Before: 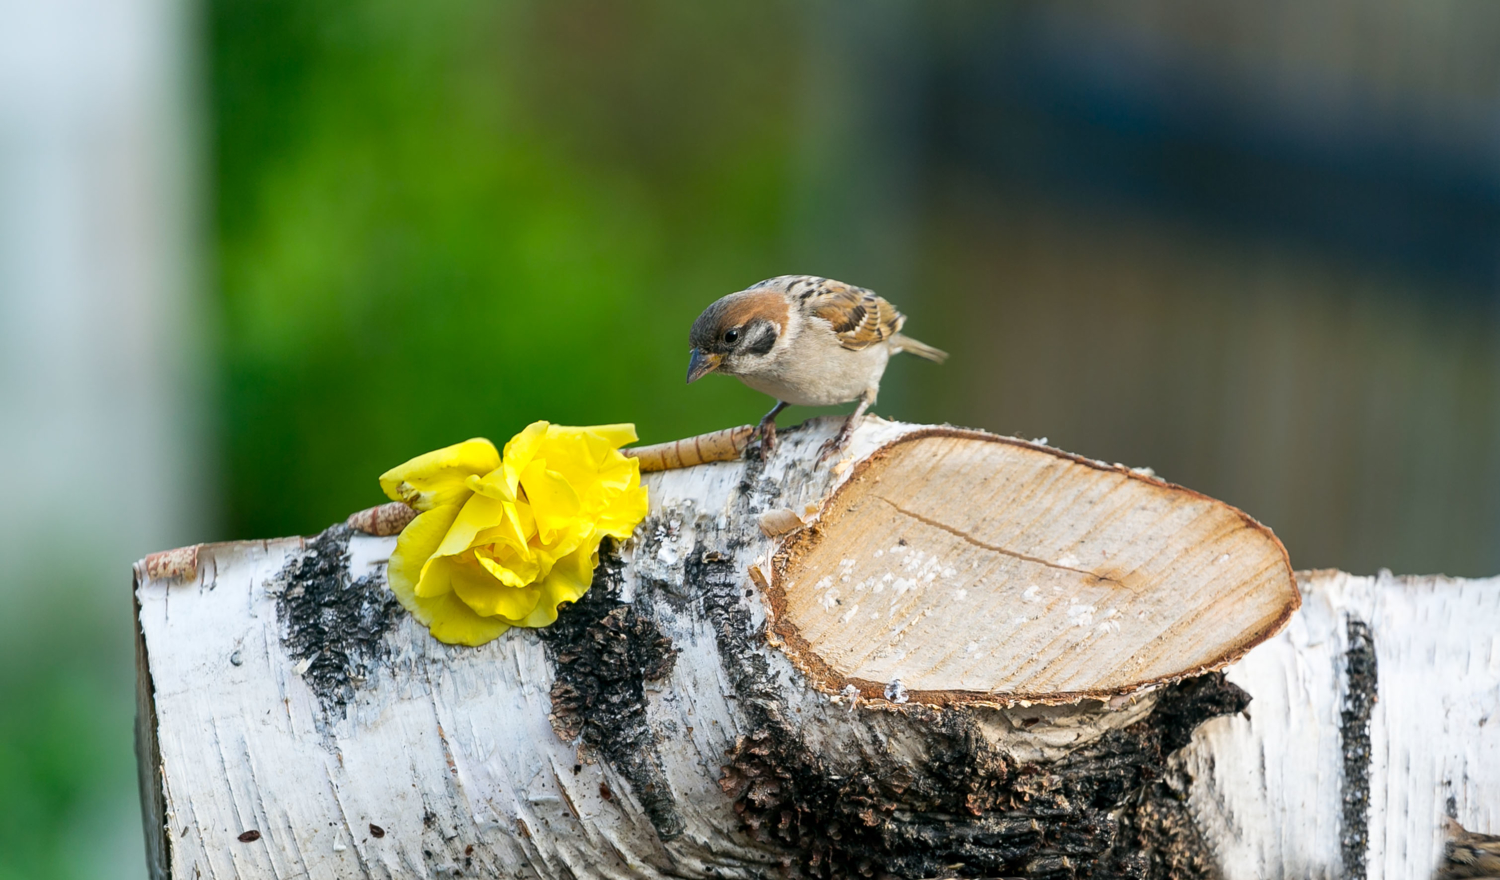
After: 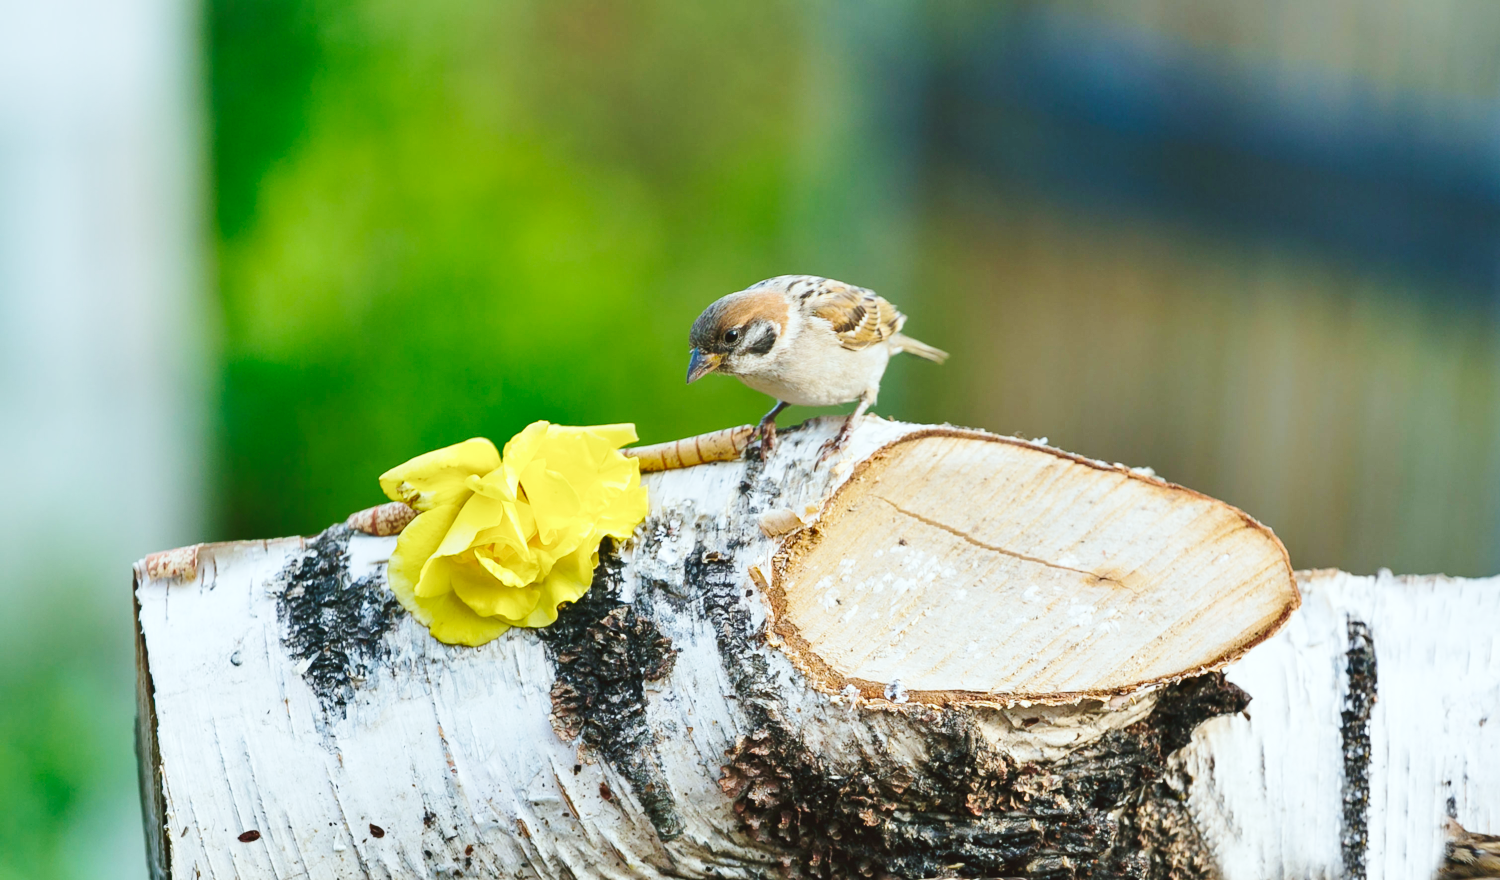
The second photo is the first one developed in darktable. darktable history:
color correction: highlights a* -2.77, highlights b* -2.14, shadows a* 2.39, shadows b* 2.89
shadows and highlights: soften with gaussian
velvia: on, module defaults
base curve: curves: ch0 [(0, 0.007) (0.028, 0.063) (0.121, 0.311) (0.46, 0.743) (0.859, 0.957) (1, 1)], preserve colors none
